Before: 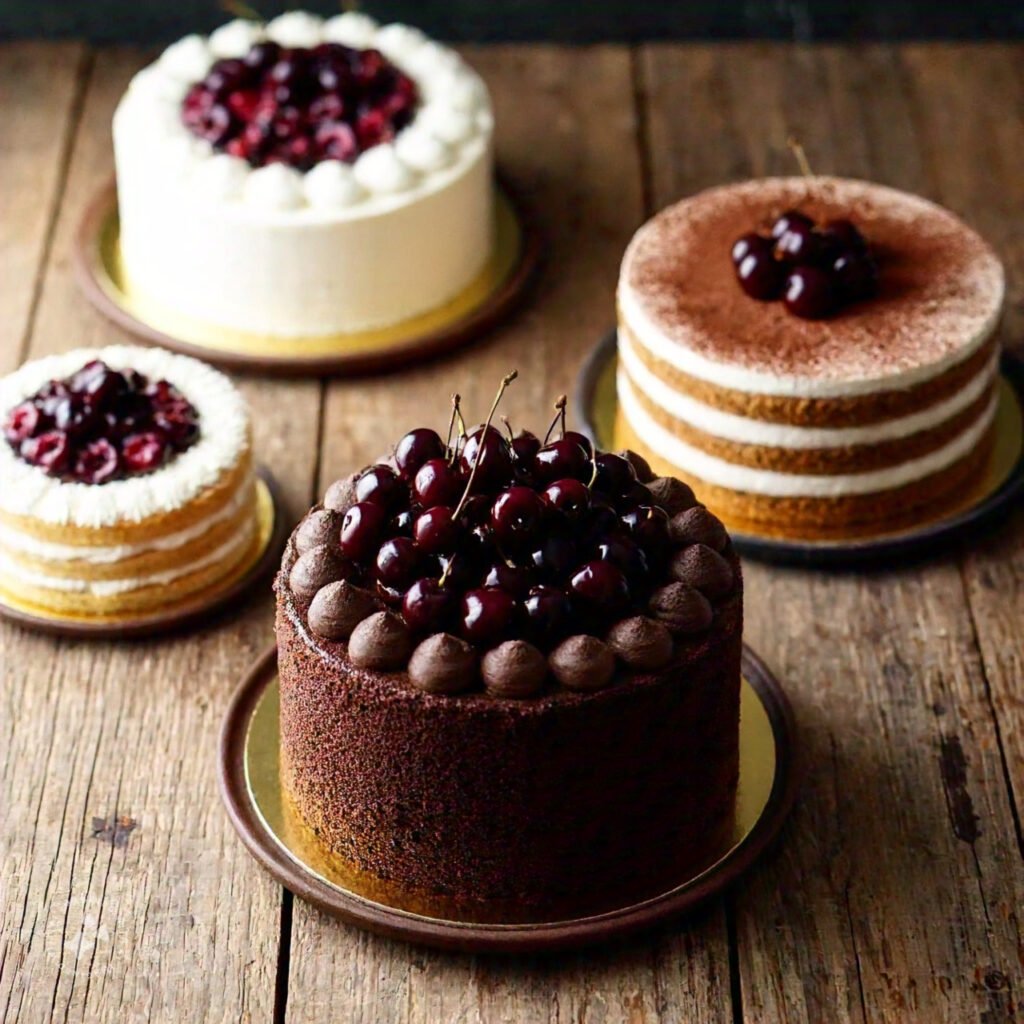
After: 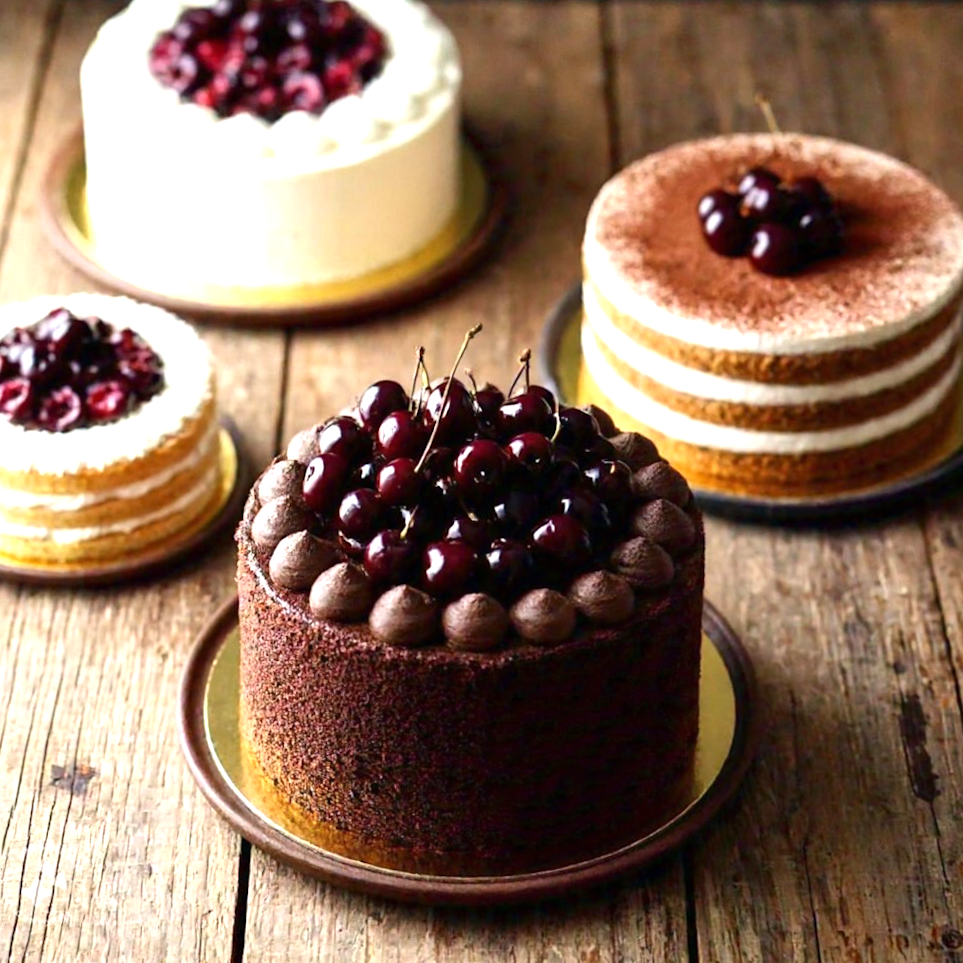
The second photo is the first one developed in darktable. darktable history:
rotate and perspective: rotation -1.24°, automatic cropping off
exposure: black level correction 0, exposure 0.7 EV, compensate exposure bias true, compensate highlight preservation false
crop and rotate: angle -1.96°, left 3.097%, top 4.154%, right 1.586%, bottom 0.529%
